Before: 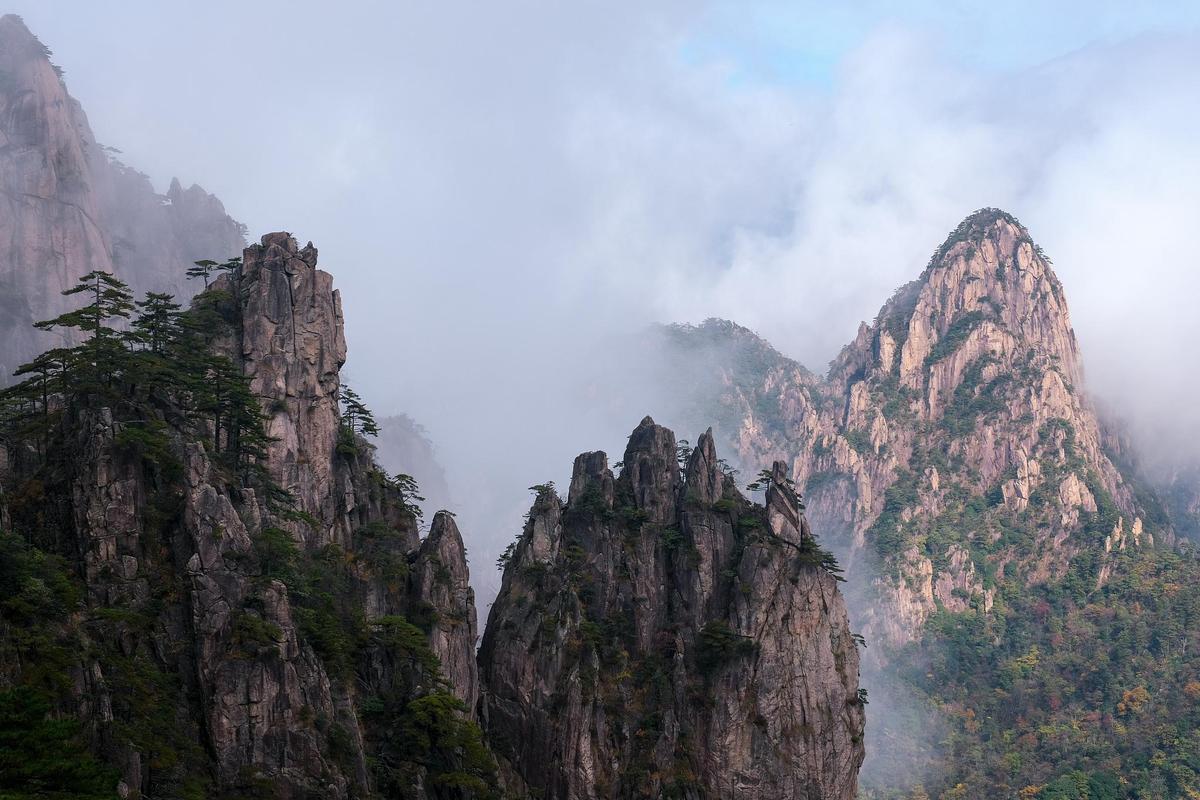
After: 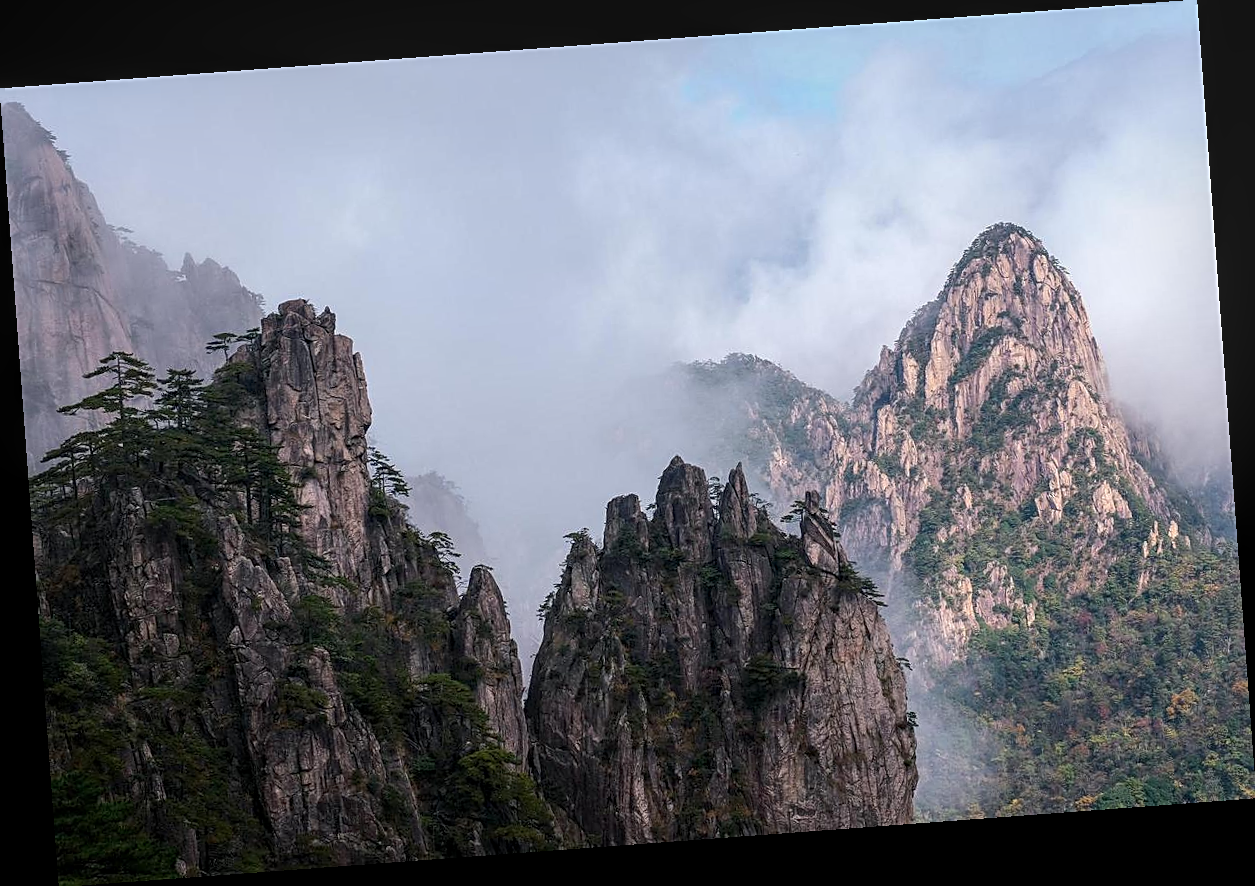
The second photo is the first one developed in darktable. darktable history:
sharpen: on, module defaults
contrast brightness saturation: contrast 0.07
rotate and perspective: rotation -4.25°, automatic cropping off
local contrast: on, module defaults
